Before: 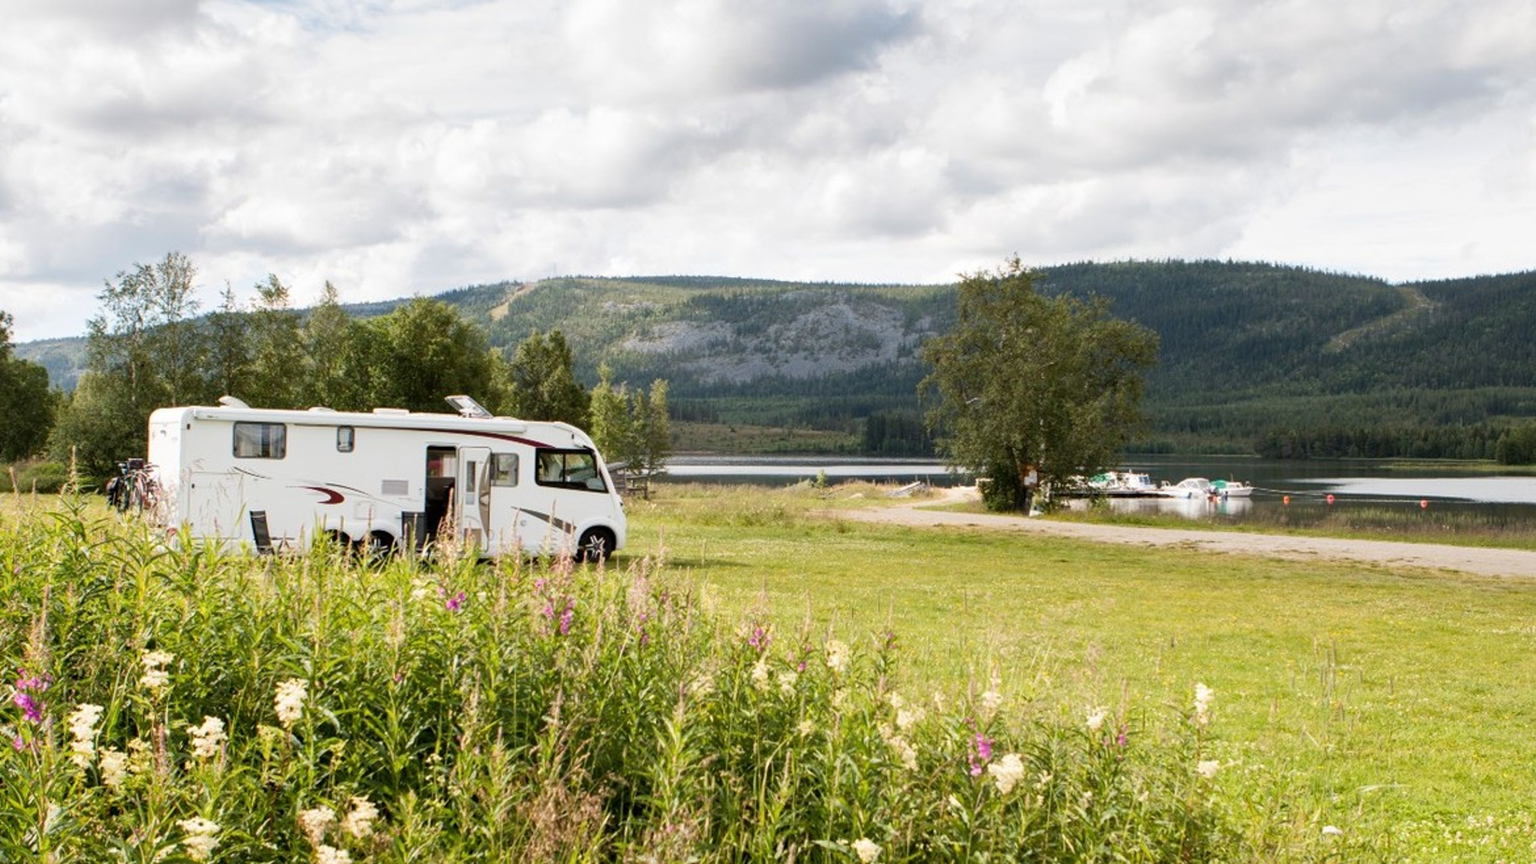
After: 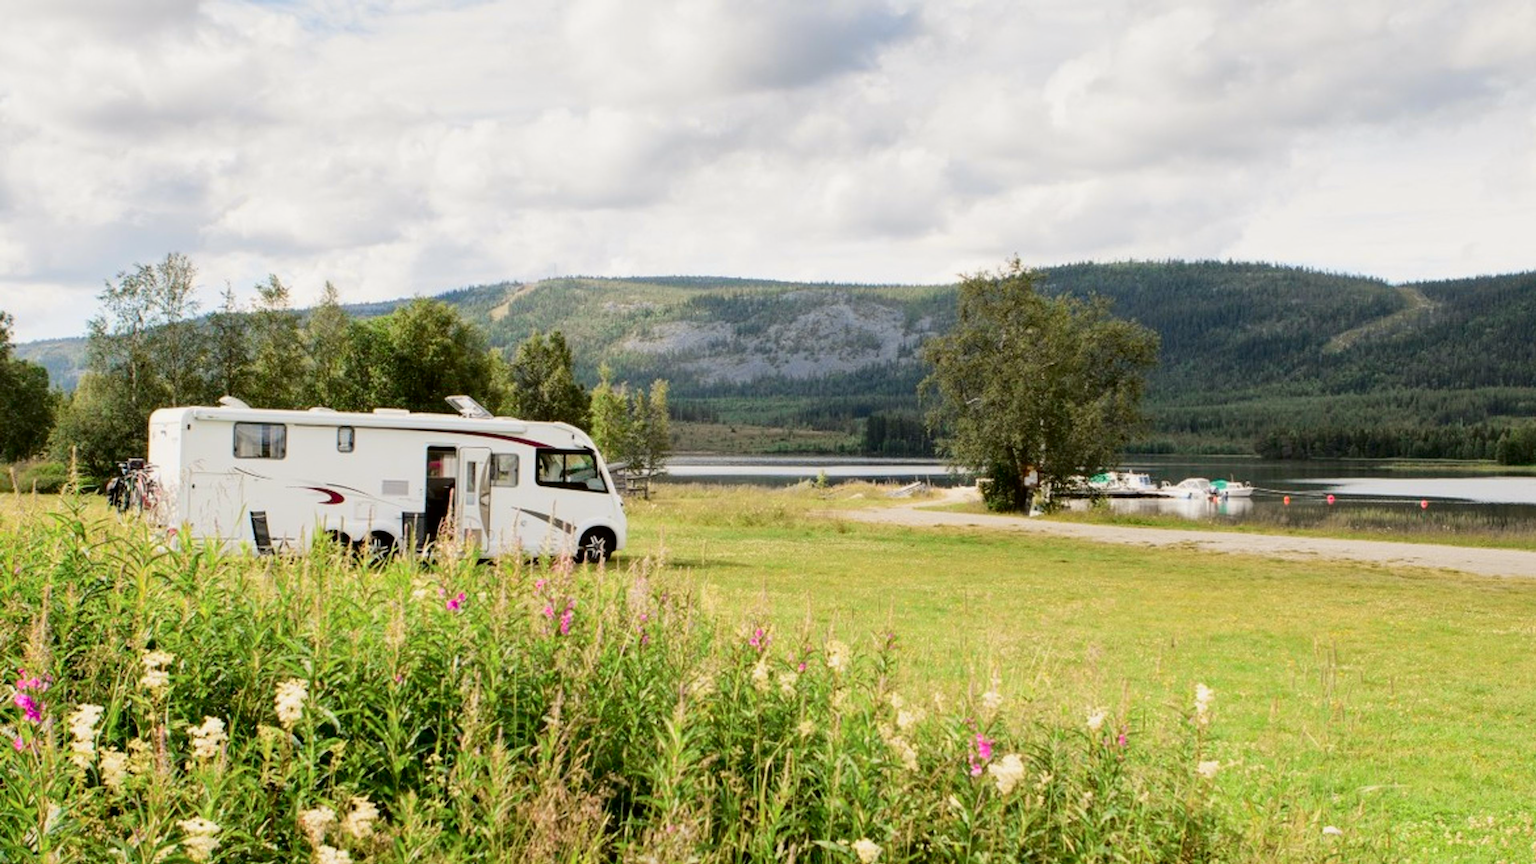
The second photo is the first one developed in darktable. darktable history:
tone curve: curves: ch0 [(0, 0) (0.068, 0.031) (0.175, 0.139) (0.32, 0.345) (0.495, 0.544) (0.748, 0.762) (0.993, 0.954)]; ch1 [(0, 0) (0.294, 0.184) (0.34, 0.303) (0.371, 0.344) (0.441, 0.408) (0.477, 0.474) (0.499, 0.5) (0.529, 0.523) (0.677, 0.762) (1, 1)]; ch2 [(0, 0) (0.431, 0.419) (0.495, 0.502) (0.524, 0.534) (0.557, 0.56) (0.634, 0.654) (0.728, 0.722) (1, 1)], color space Lab, independent channels, preserve colors none
